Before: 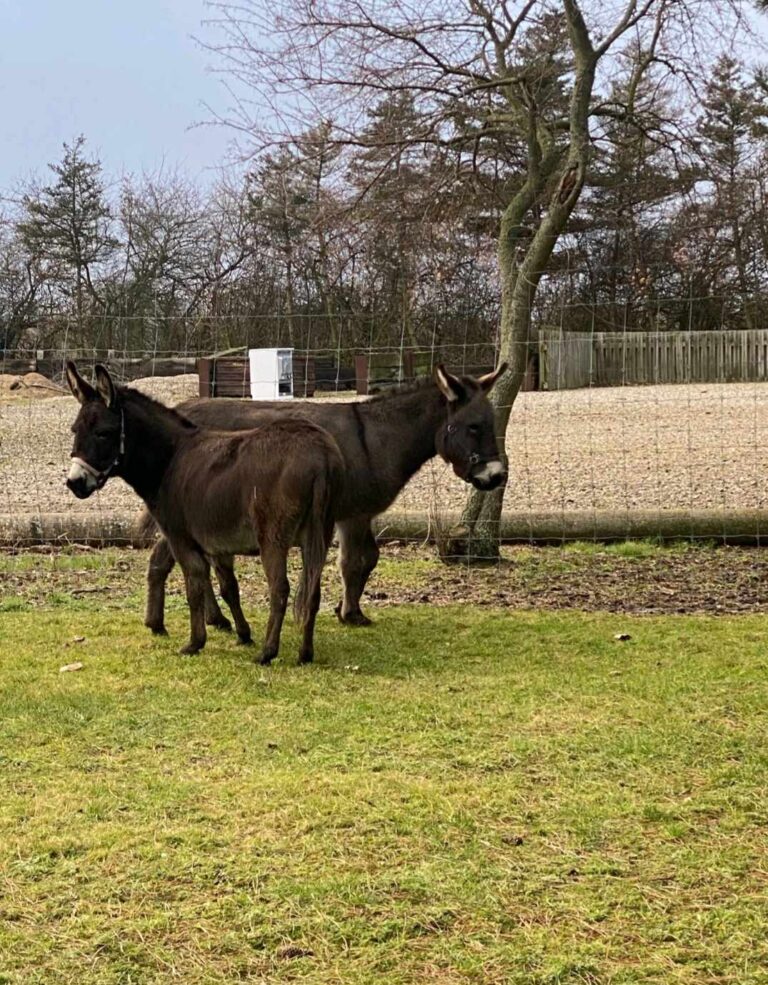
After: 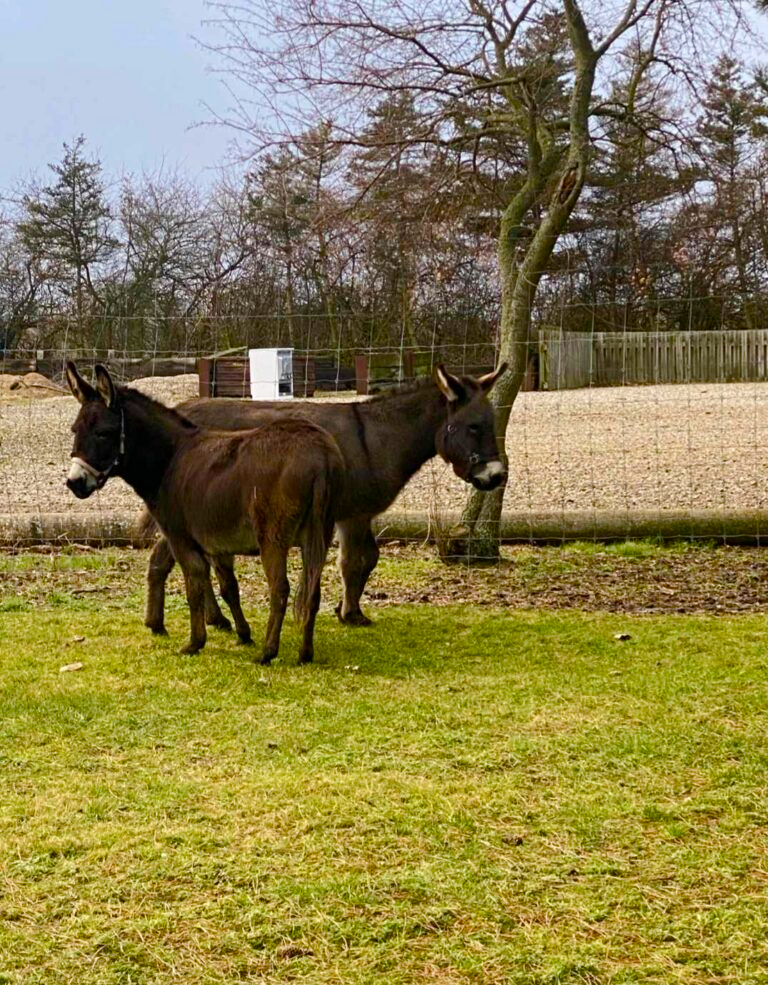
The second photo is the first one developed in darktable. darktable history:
color balance rgb: perceptual saturation grading › global saturation 20%, perceptual saturation grading › highlights -25.293%, perceptual saturation grading › shadows 49.575%, global vibrance 20%
